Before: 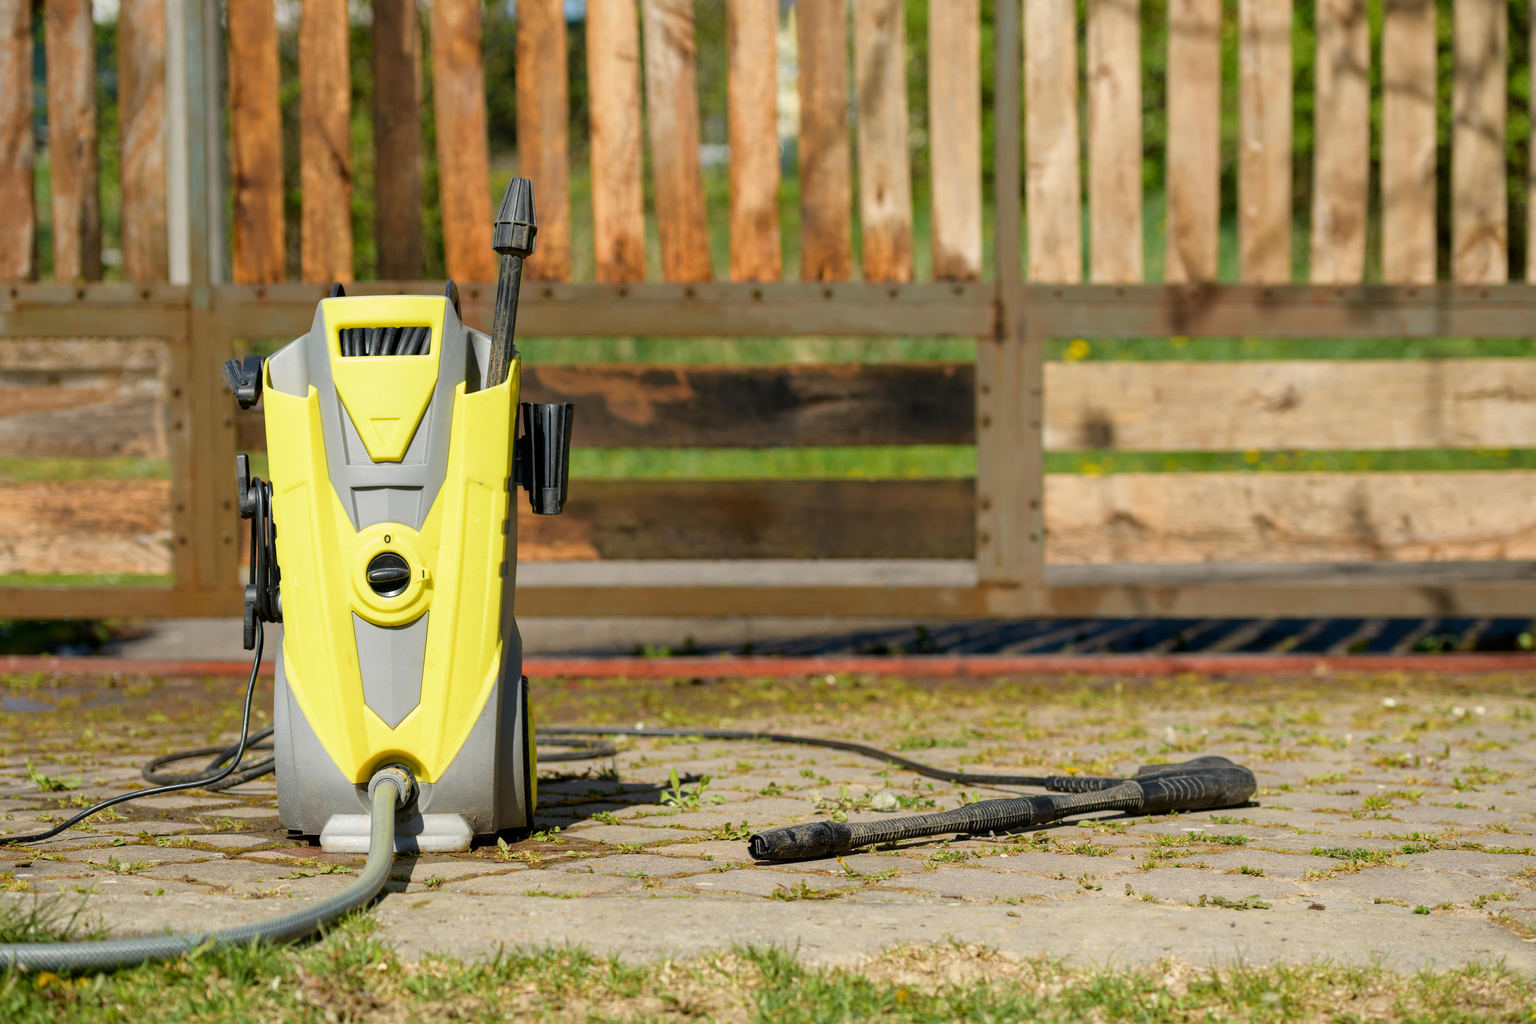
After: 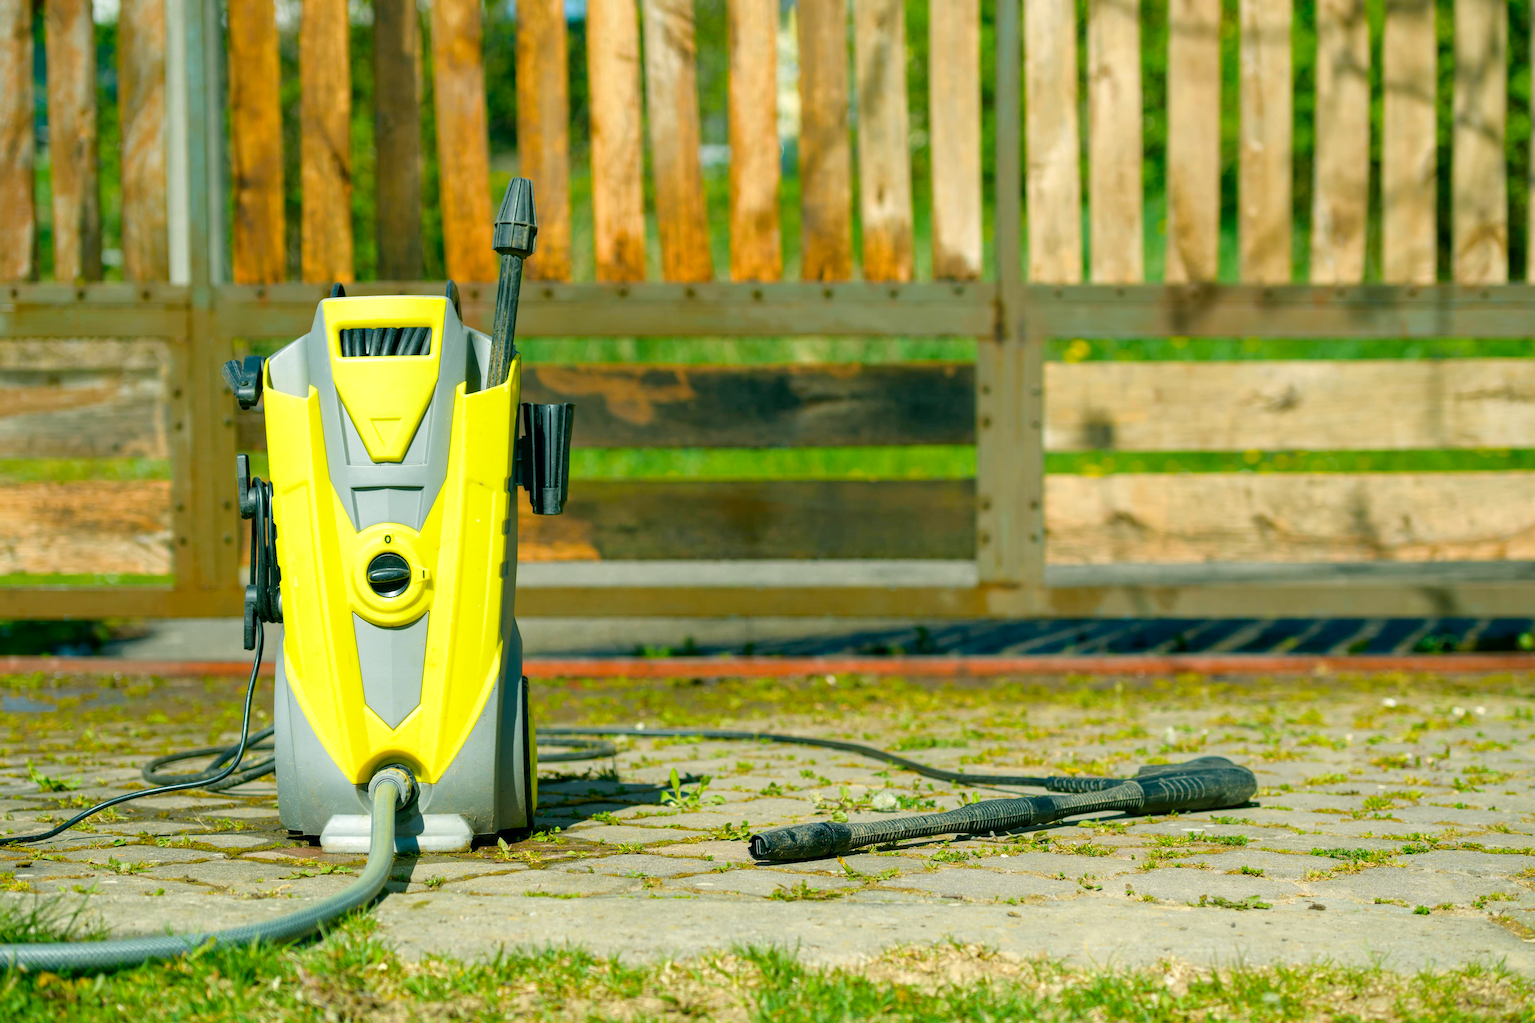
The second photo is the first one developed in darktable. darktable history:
color balance rgb: power › chroma 2.17%, power › hue 165.26°, perceptual saturation grading › global saturation 25.748%, perceptual brilliance grading › global brilliance 12.358%, contrast -9.6%
